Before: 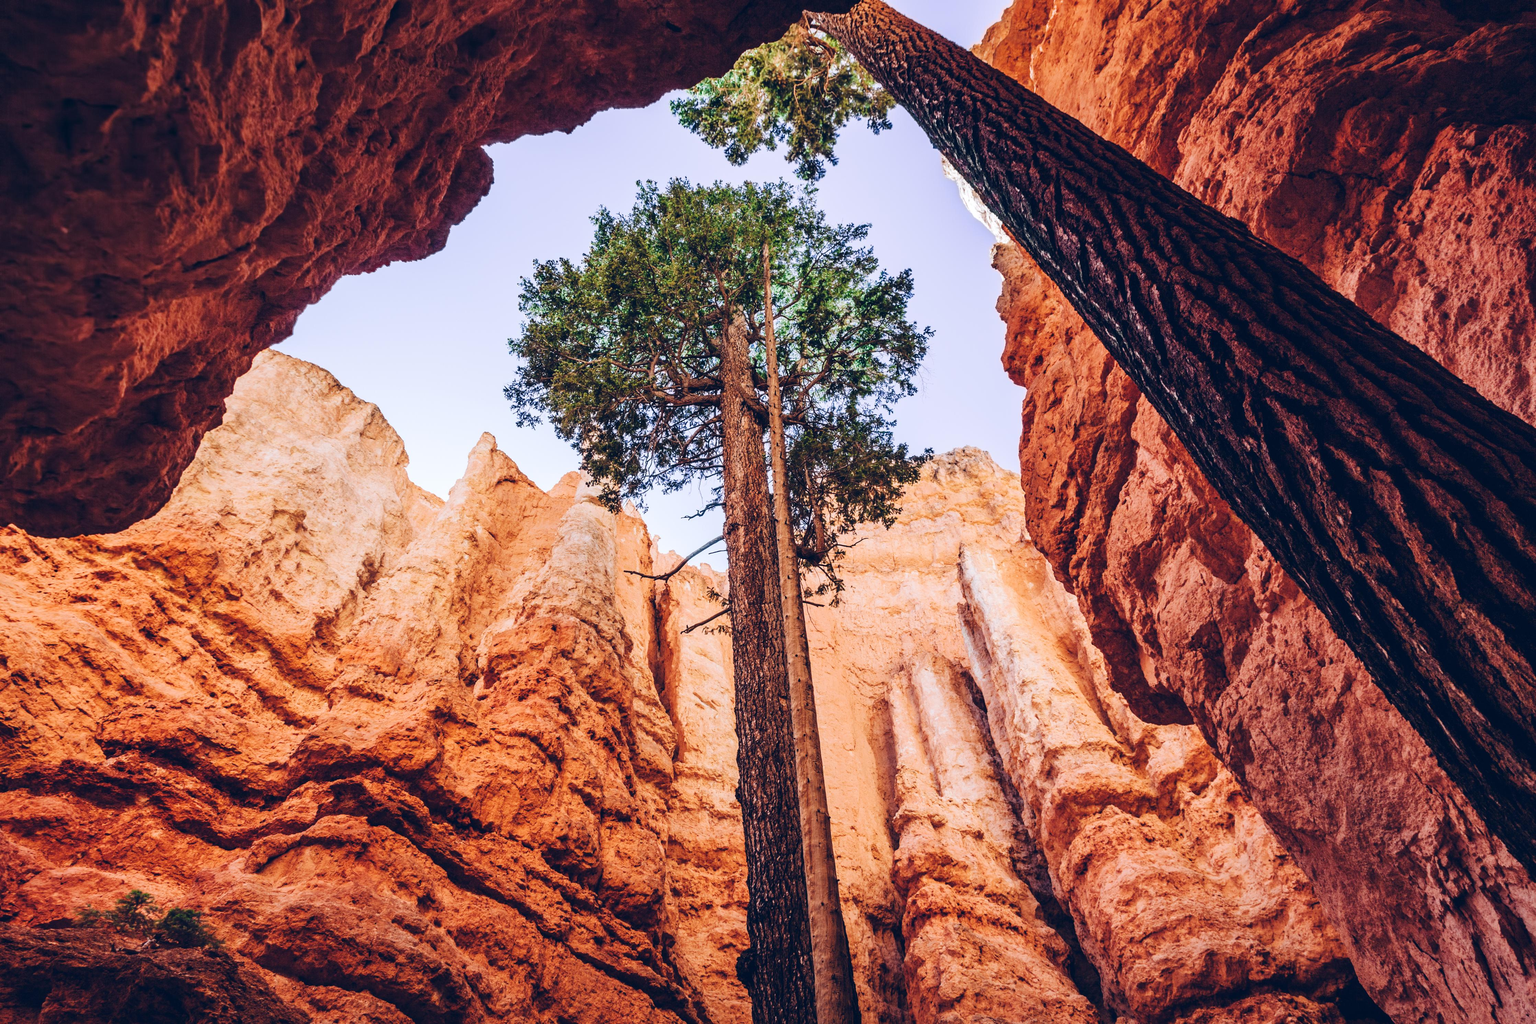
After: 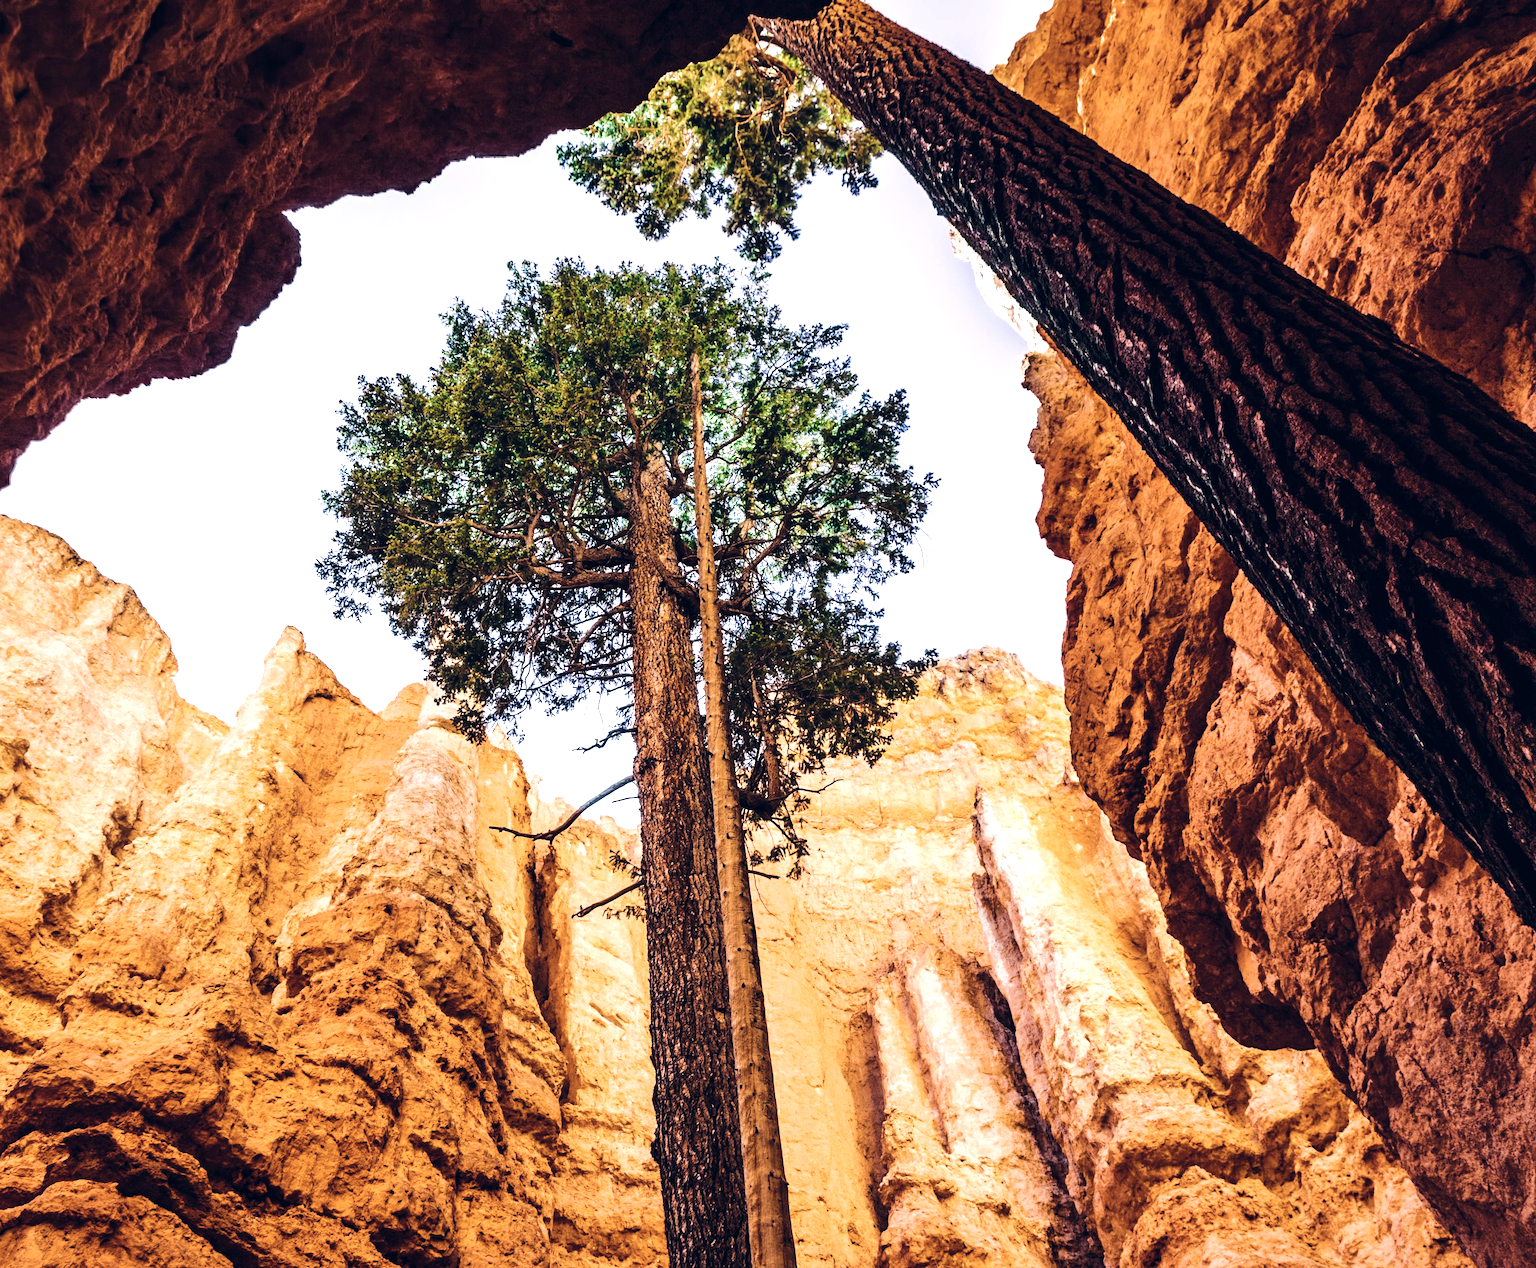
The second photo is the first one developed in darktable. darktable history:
color balance rgb: power › hue 173.27°, highlights gain › chroma 2.997%, highlights gain › hue 76.74°, perceptual saturation grading › global saturation 30.411%, perceptual brilliance grading › highlights 18.455%, perceptual brilliance grading › mid-tones 32.376%, perceptual brilliance grading › shadows -31.817%, global vibrance 50.188%
crop: left 18.641%, right 12.285%, bottom 14.436%
color correction: highlights b* 0.039, saturation 0.59
